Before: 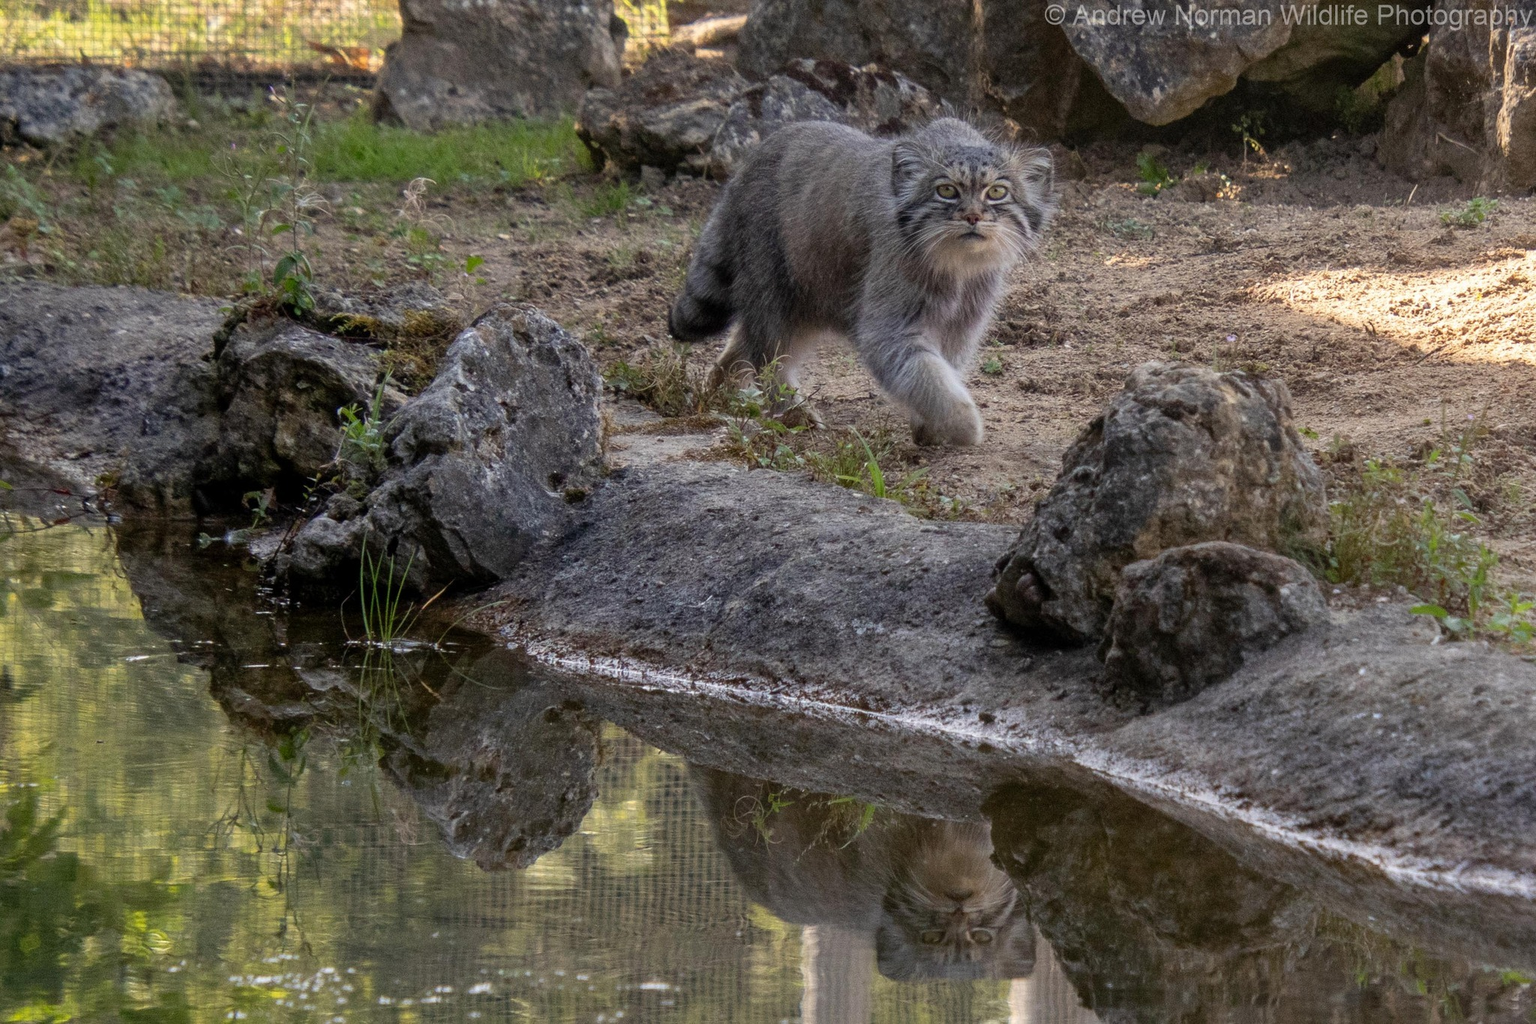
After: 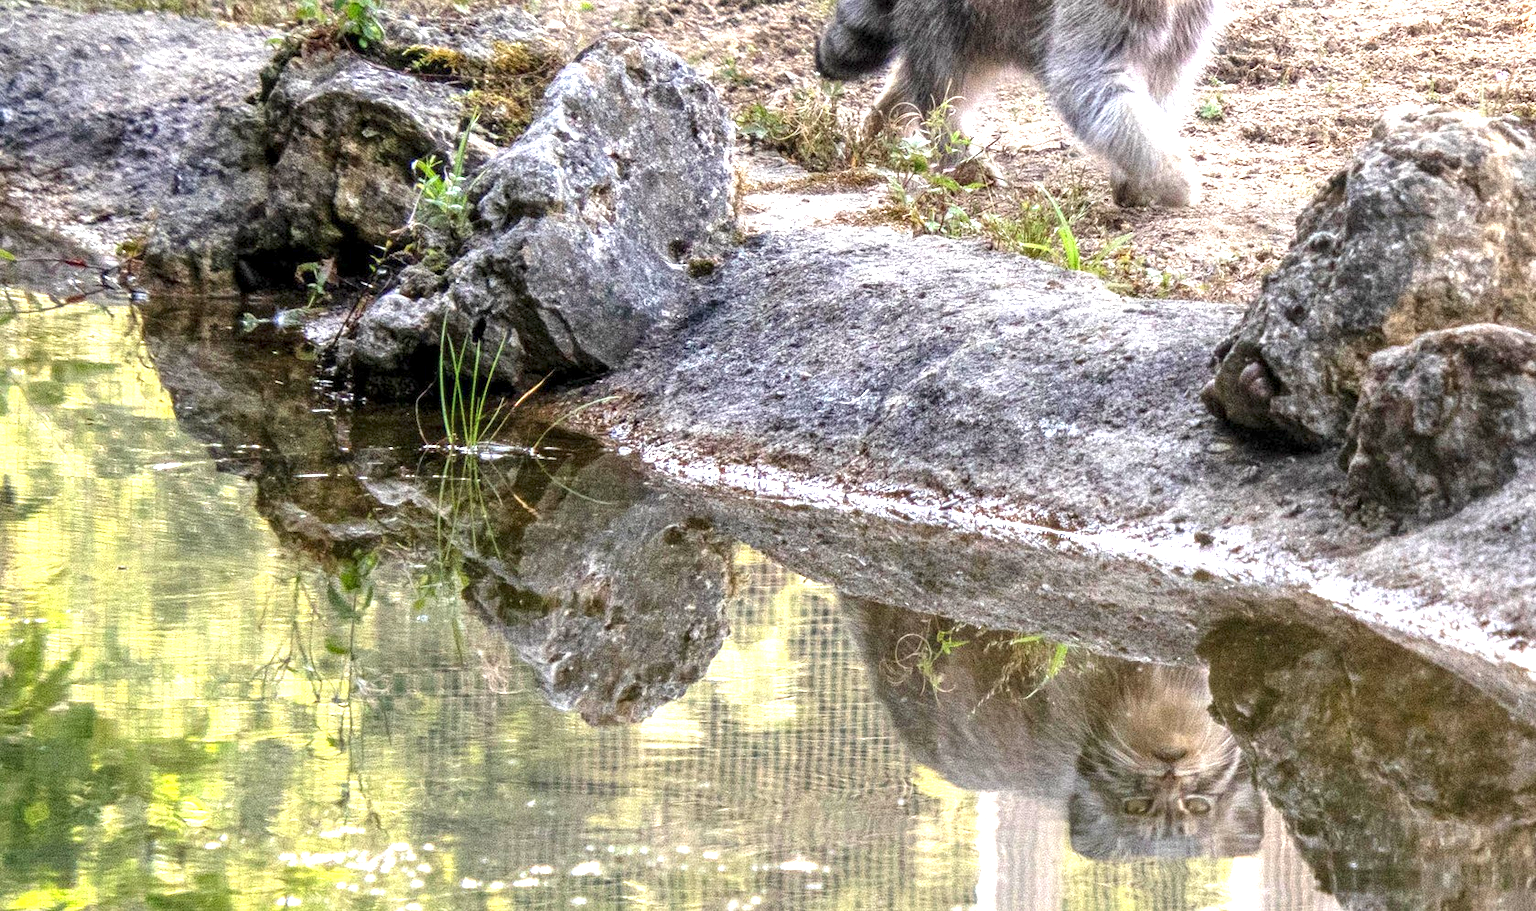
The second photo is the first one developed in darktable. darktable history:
local contrast: on, module defaults
crop: top 26.964%, right 17.992%
exposure: black level correction 0, exposure 1.975 EV, compensate exposure bias true, compensate highlight preservation false
